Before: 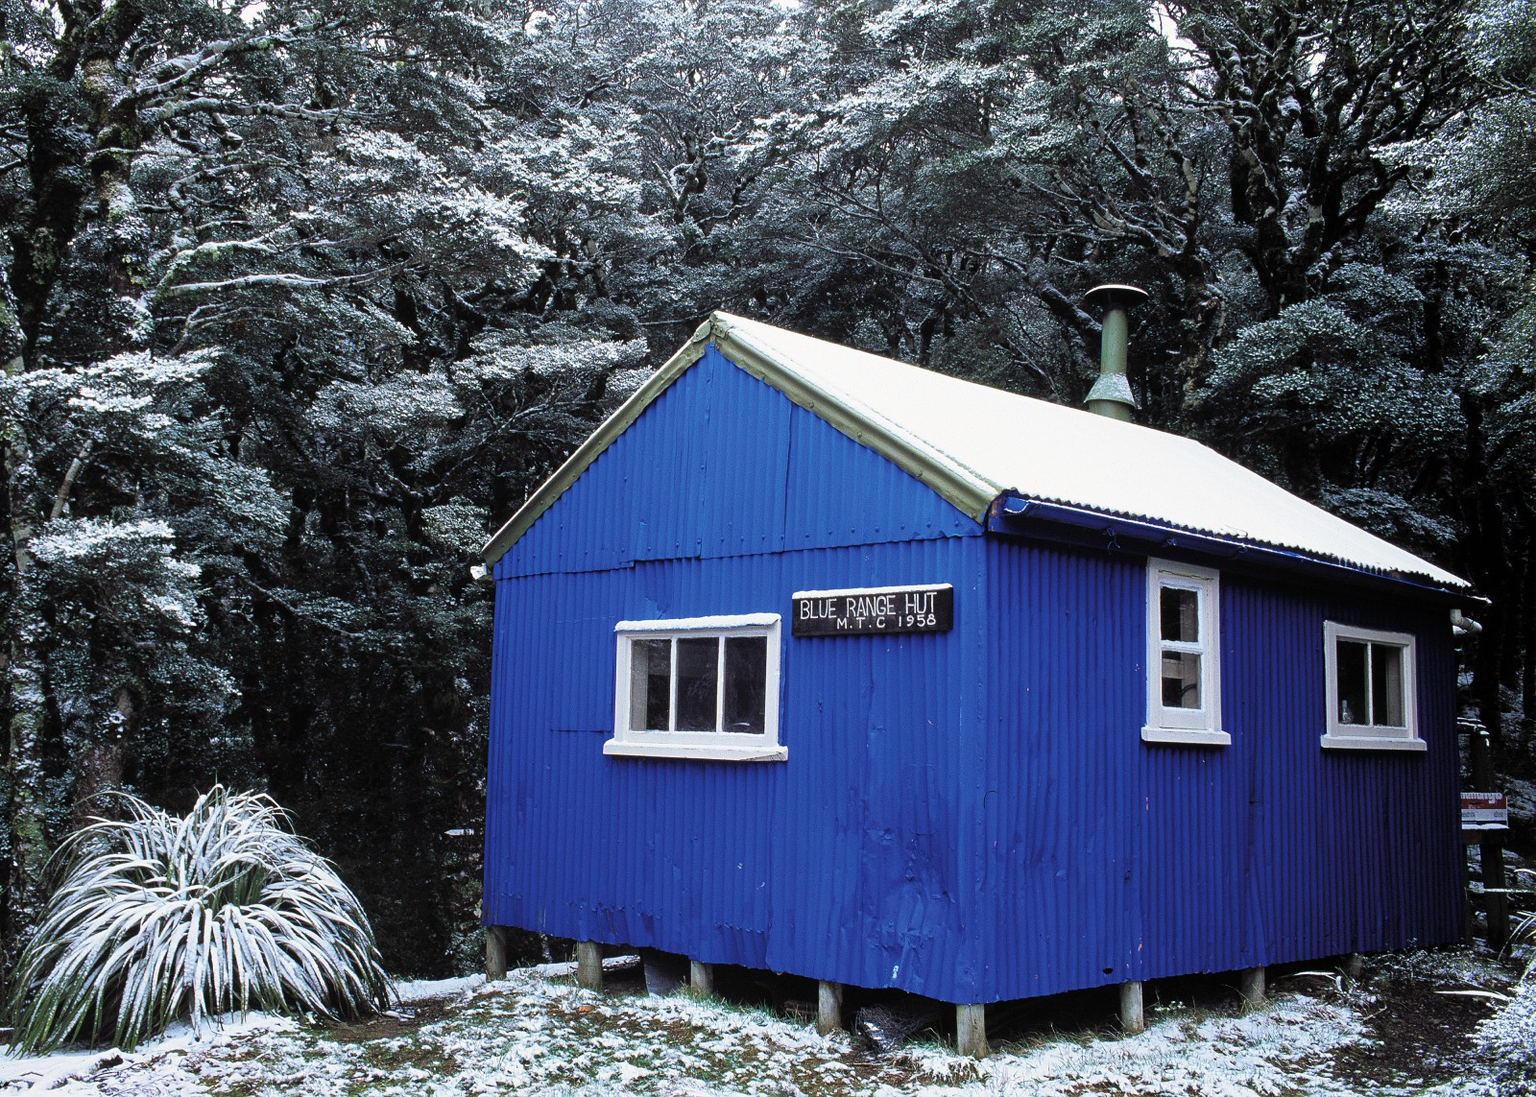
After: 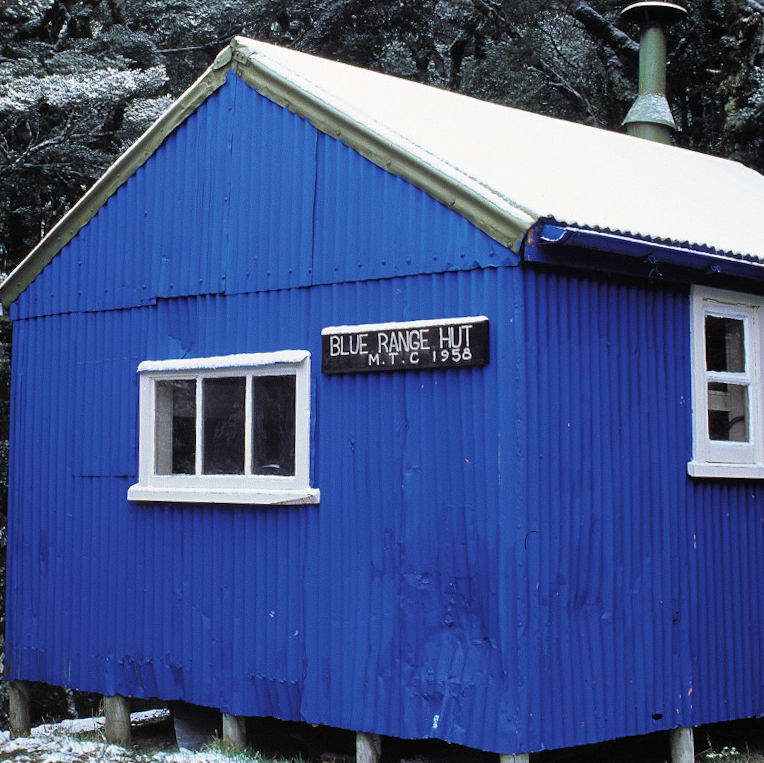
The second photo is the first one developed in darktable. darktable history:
crop: left 31.379%, top 24.658%, right 20.326%, bottom 6.628%
rotate and perspective: rotation -1°, crop left 0.011, crop right 0.989, crop top 0.025, crop bottom 0.975
